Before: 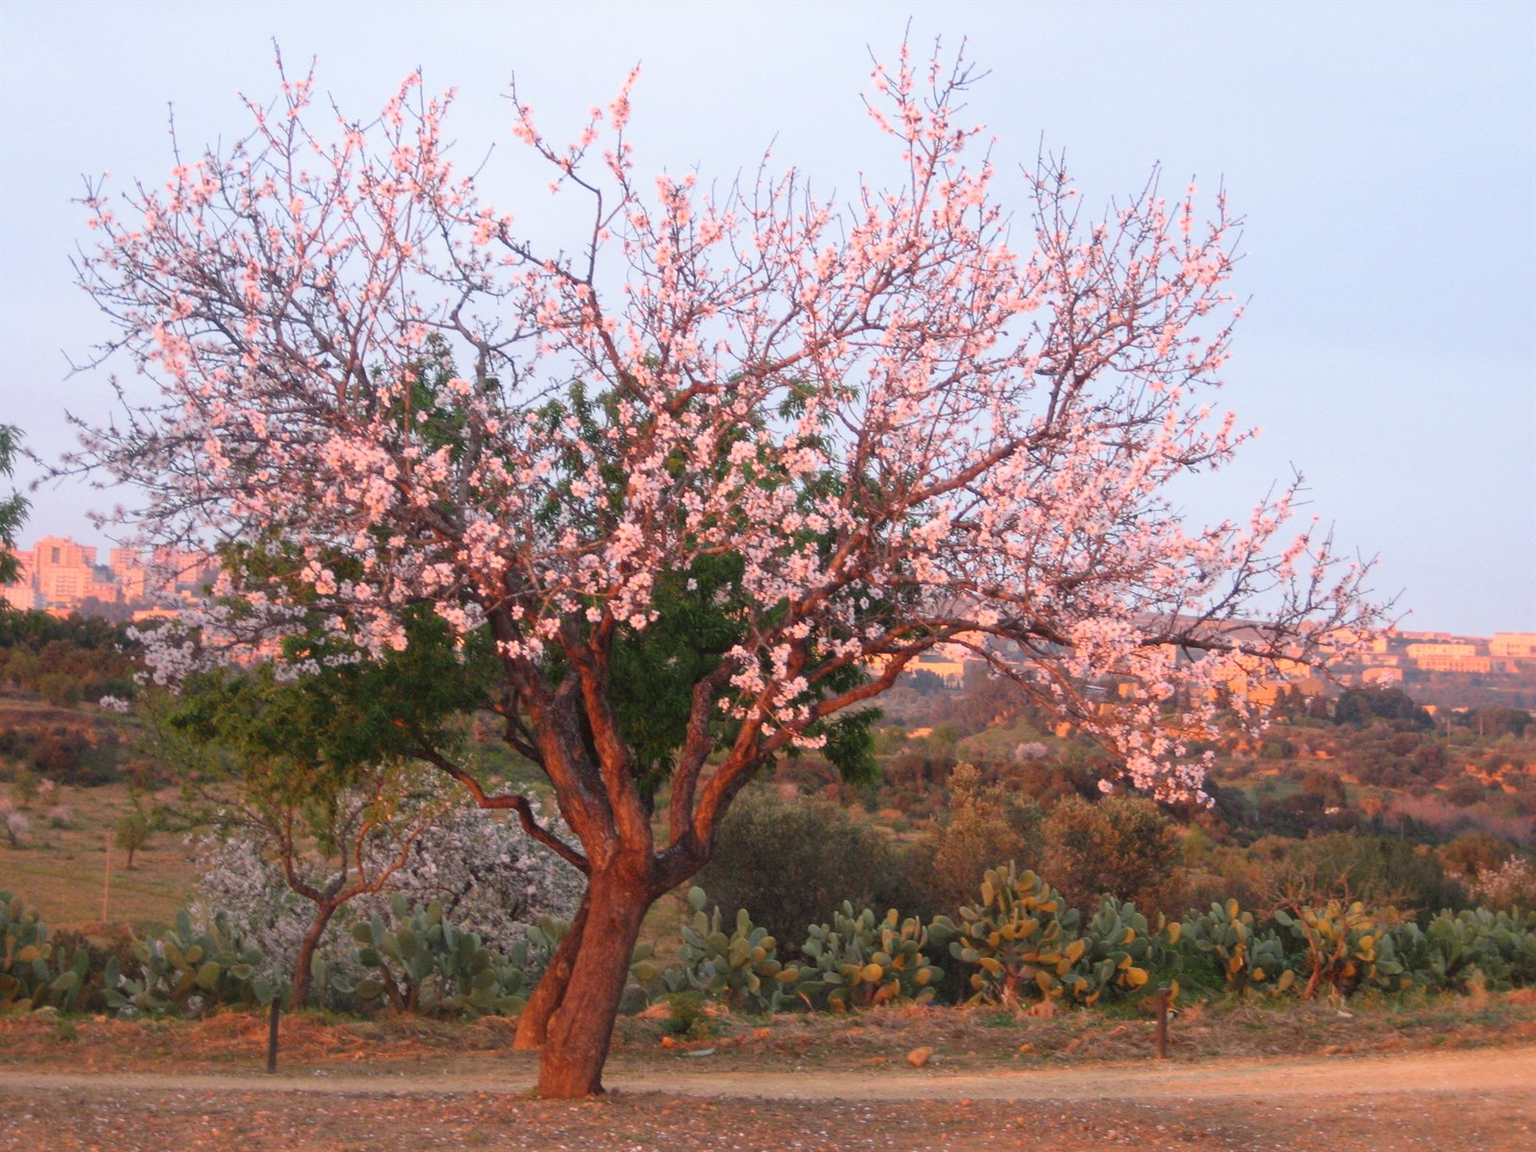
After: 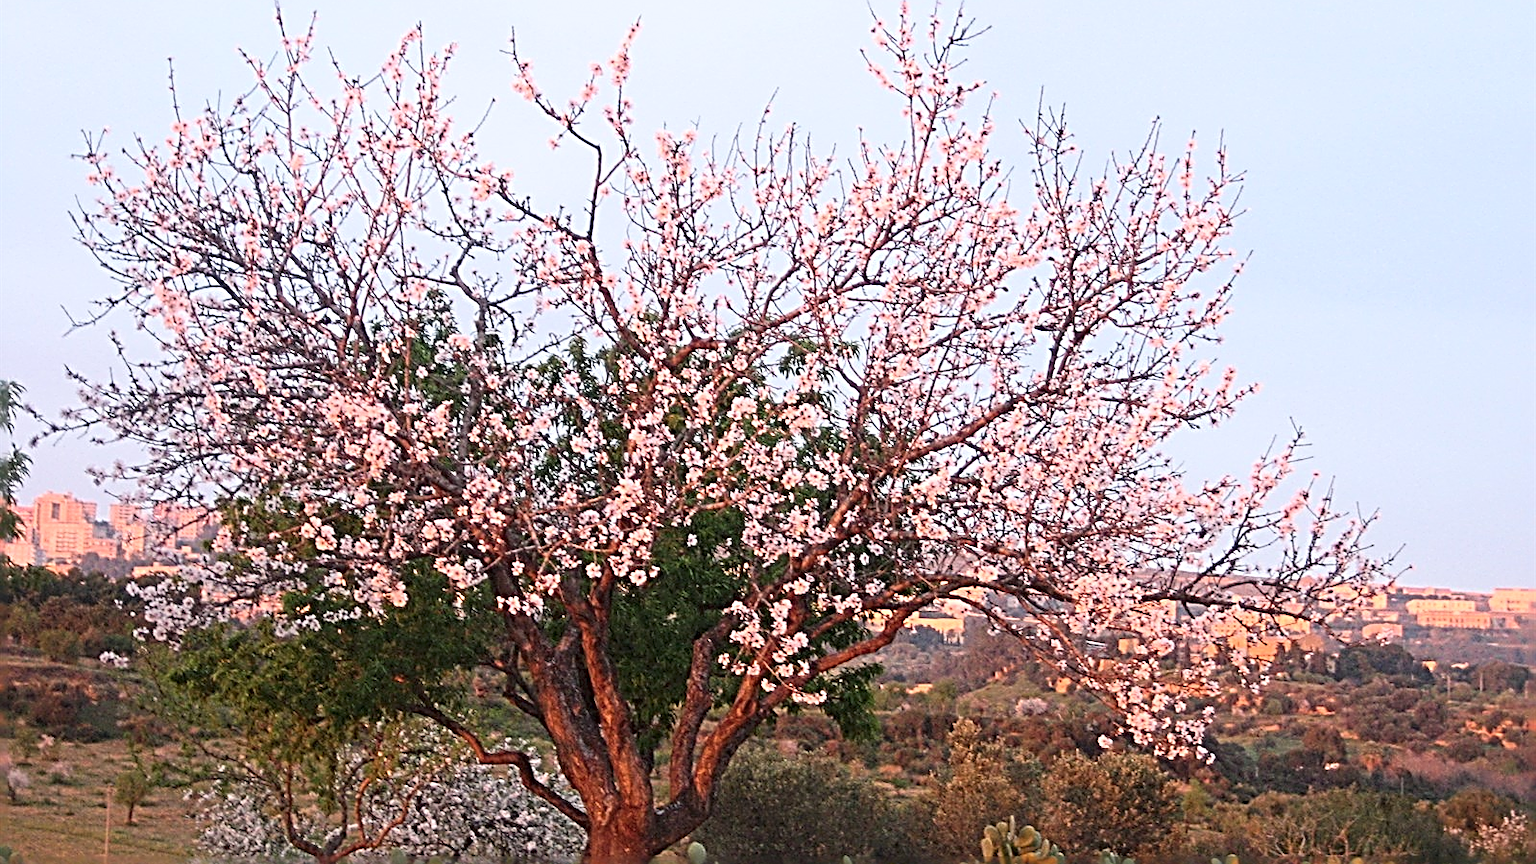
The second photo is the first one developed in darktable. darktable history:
crop: top 3.857%, bottom 21.132%
contrast brightness saturation: contrast 0.15, brightness 0.05
sharpen: radius 3.158, amount 1.731
